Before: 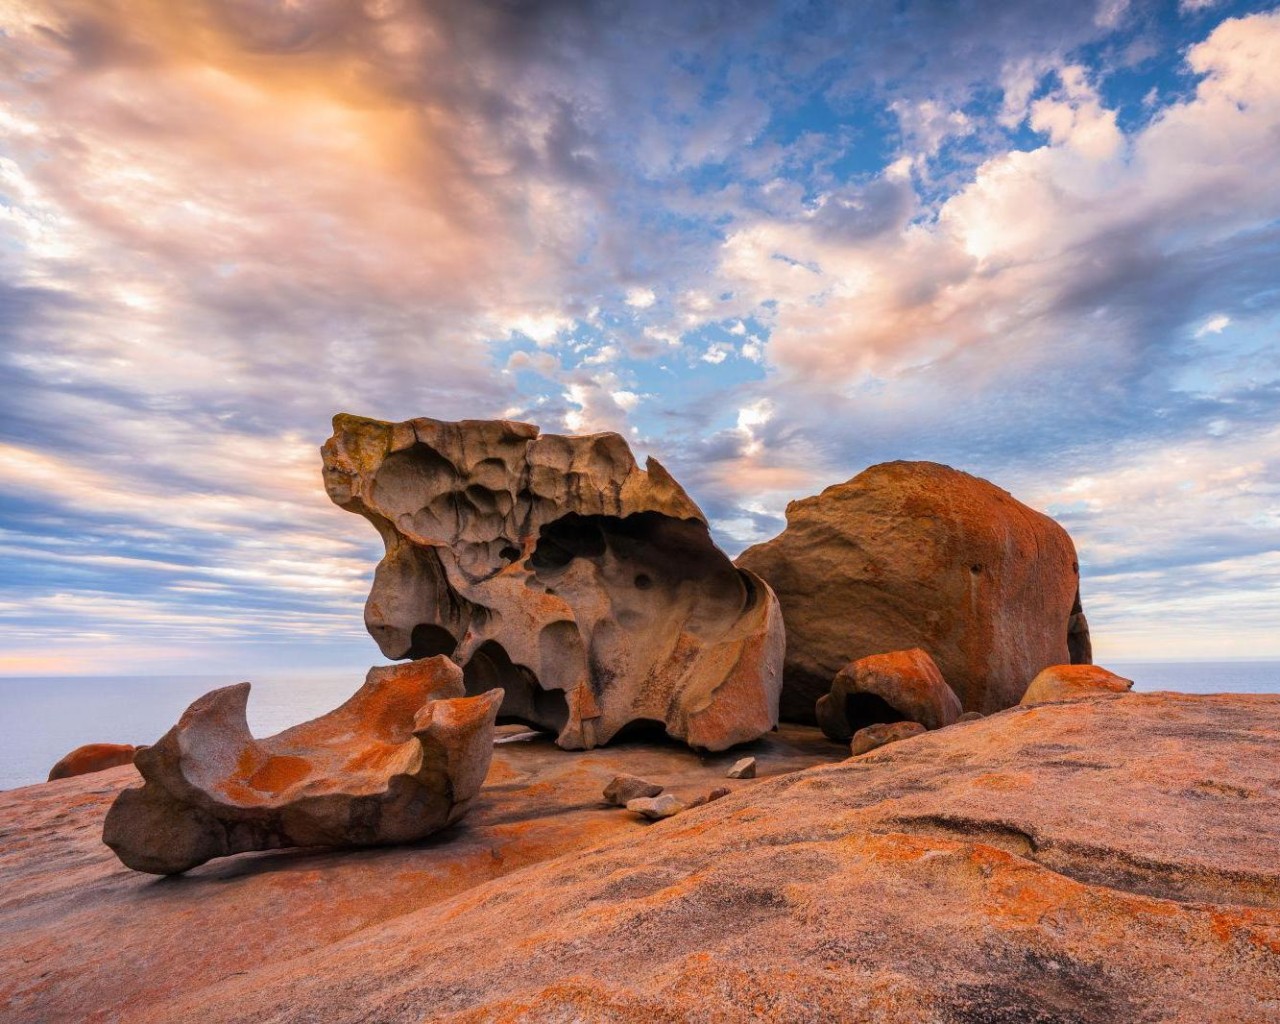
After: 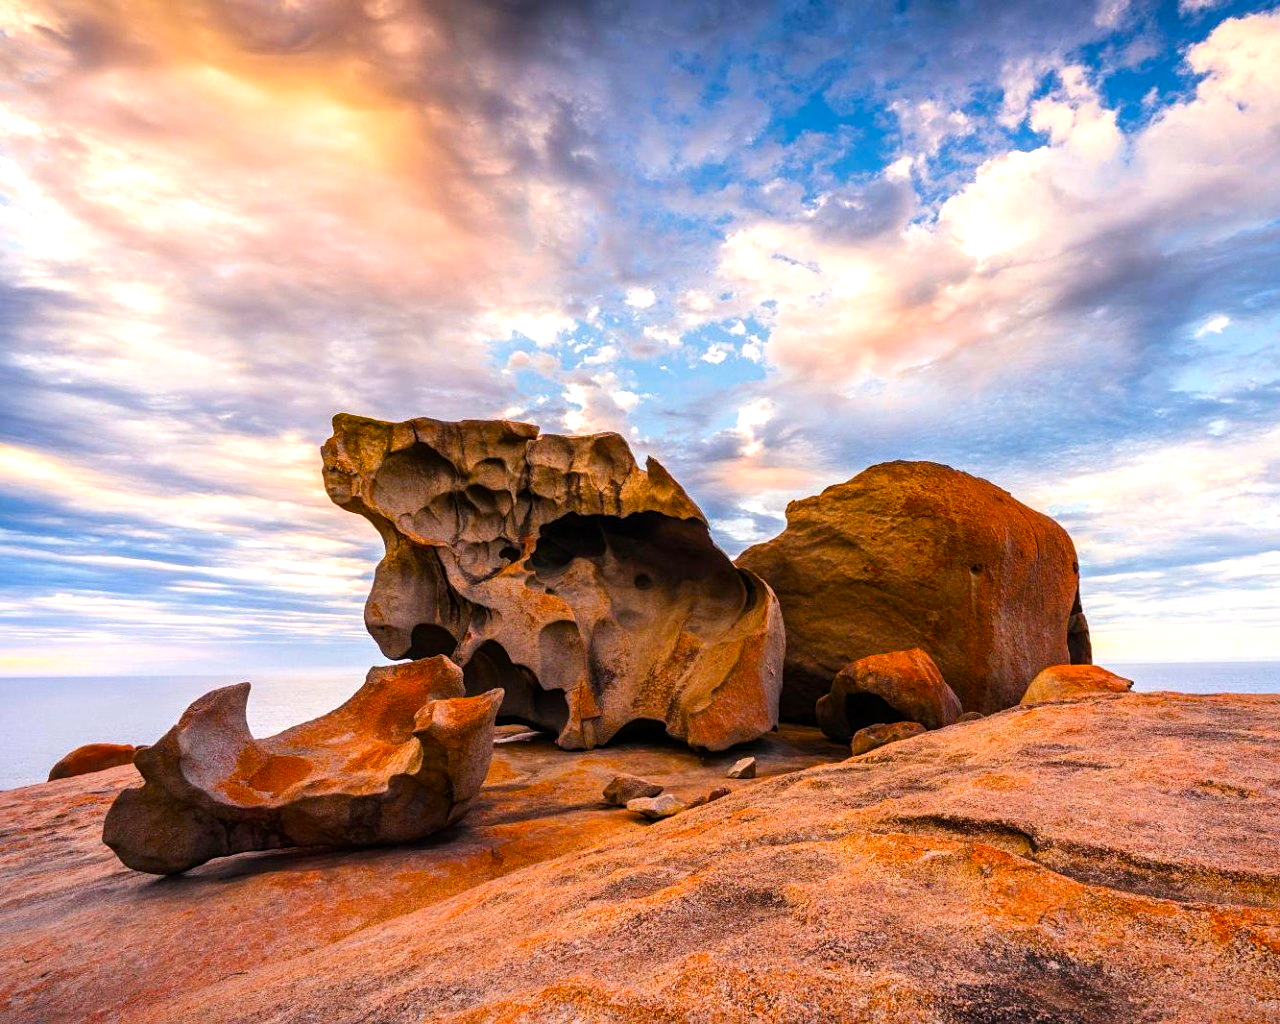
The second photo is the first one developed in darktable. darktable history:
sharpen: amount 0.2
tone equalizer: -8 EV -0.417 EV, -7 EV -0.389 EV, -6 EV -0.333 EV, -5 EV -0.222 EV, -3 EV 0.222 EV, -2 EV 0.333 EV, -1 EV 0.389 EV, +0 EV 0.417 EV, edges refinement/feathering 500, mask exposure compensation -1.57 EV, preserve details no
color balance rgb: linear chroma grading › global chroma 8.12%, perceptual saturation grading › global saturation 9.07%, perceptual saturation grading › highlights -13.84%, perceptual saturation grading › mid-tones 14.88%, perceptual saturation grading › shadows 22.8%, perceptual brilliance grading › highlights 2.61%, global vibrance 12.07%
white balance: red 1.009, blue 0.985
